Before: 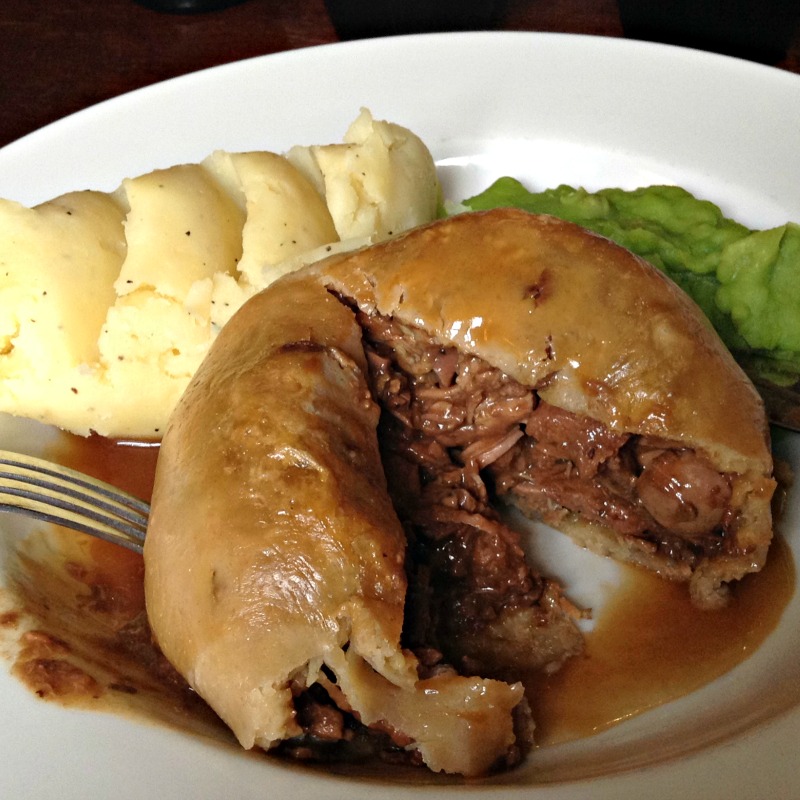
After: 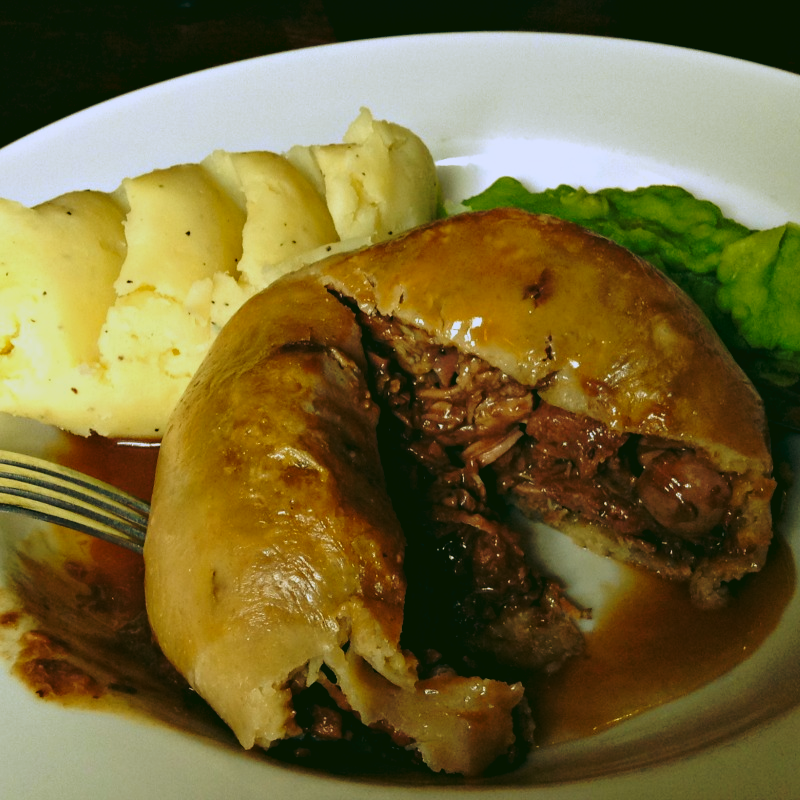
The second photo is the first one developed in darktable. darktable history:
rotate and perspective: crop left 0, crop top 0
base curve: curves: ch0 [(0, 0) (0.073, 0.04) (0.157, 0.139) (0.492, 0.492) (0.758, 0.758) (1, 1)], preserve colors none
rgb curve: curves: ch0 [(0.123, 0.061) (0.995, 0.887)]; ch1 [(0.06, 0.116) (1, 0.906)]; ch2 [(0, 0) (0.824, 0.69) (1, 1)], mode RGB, independent channels, compensate middle gray true
